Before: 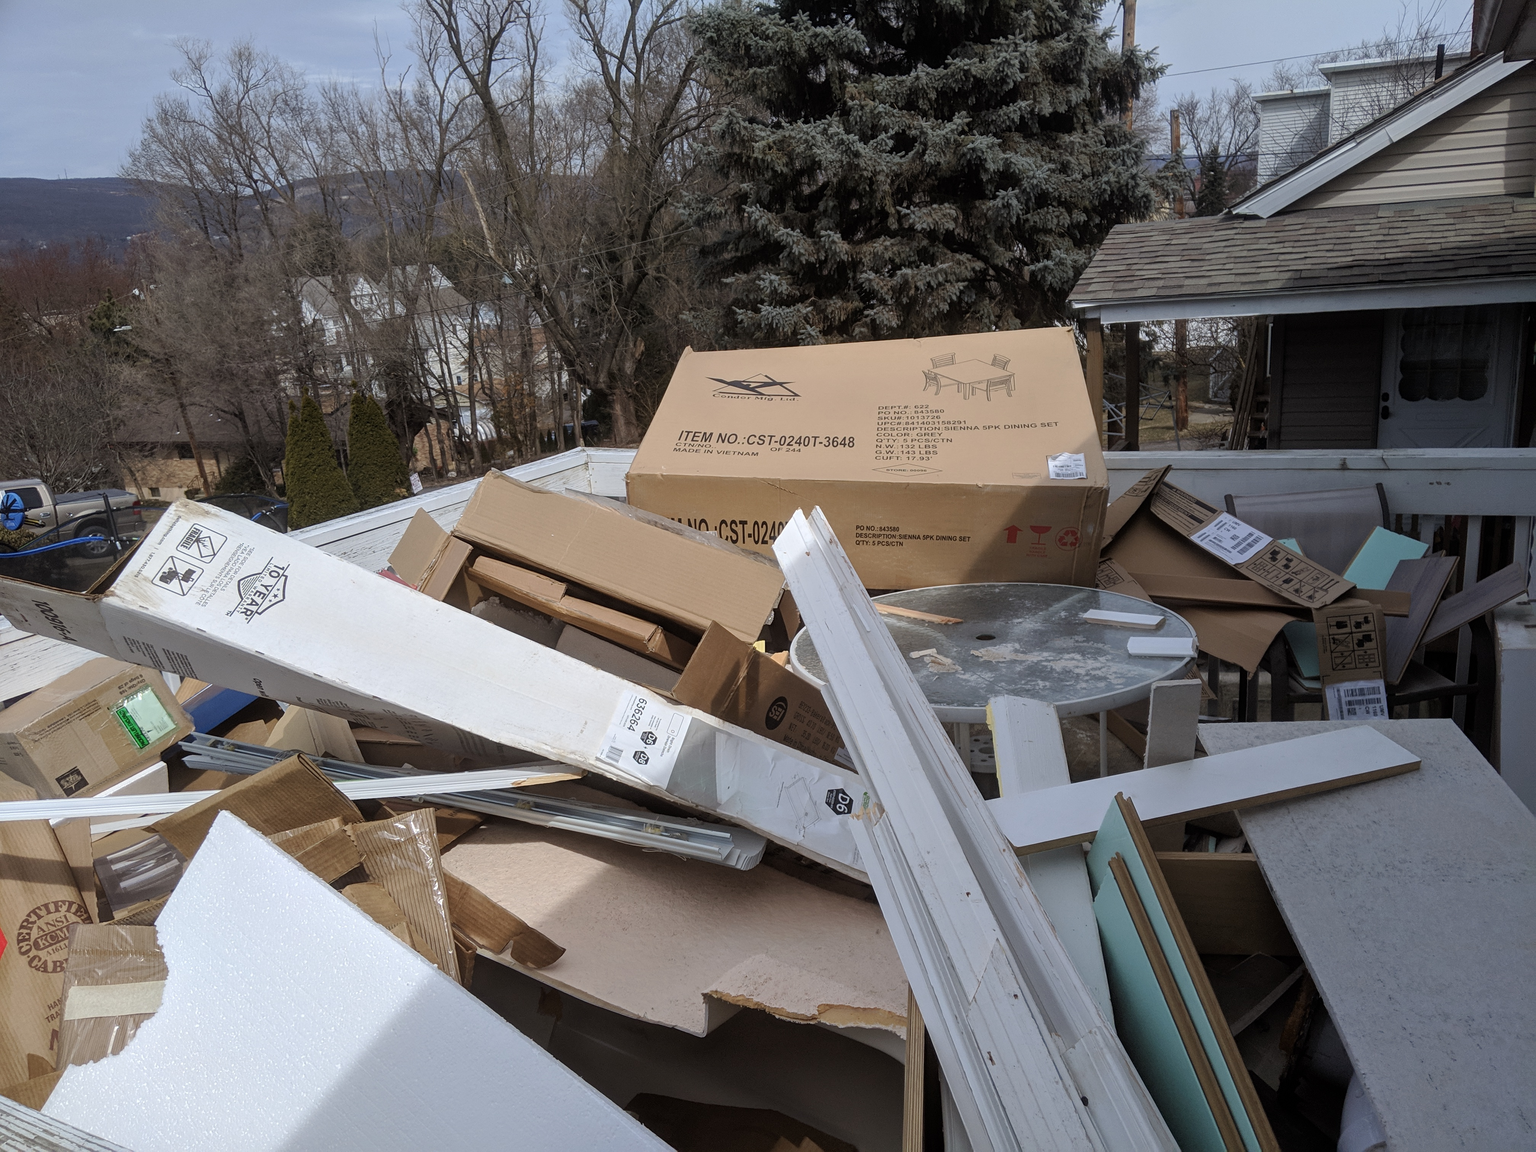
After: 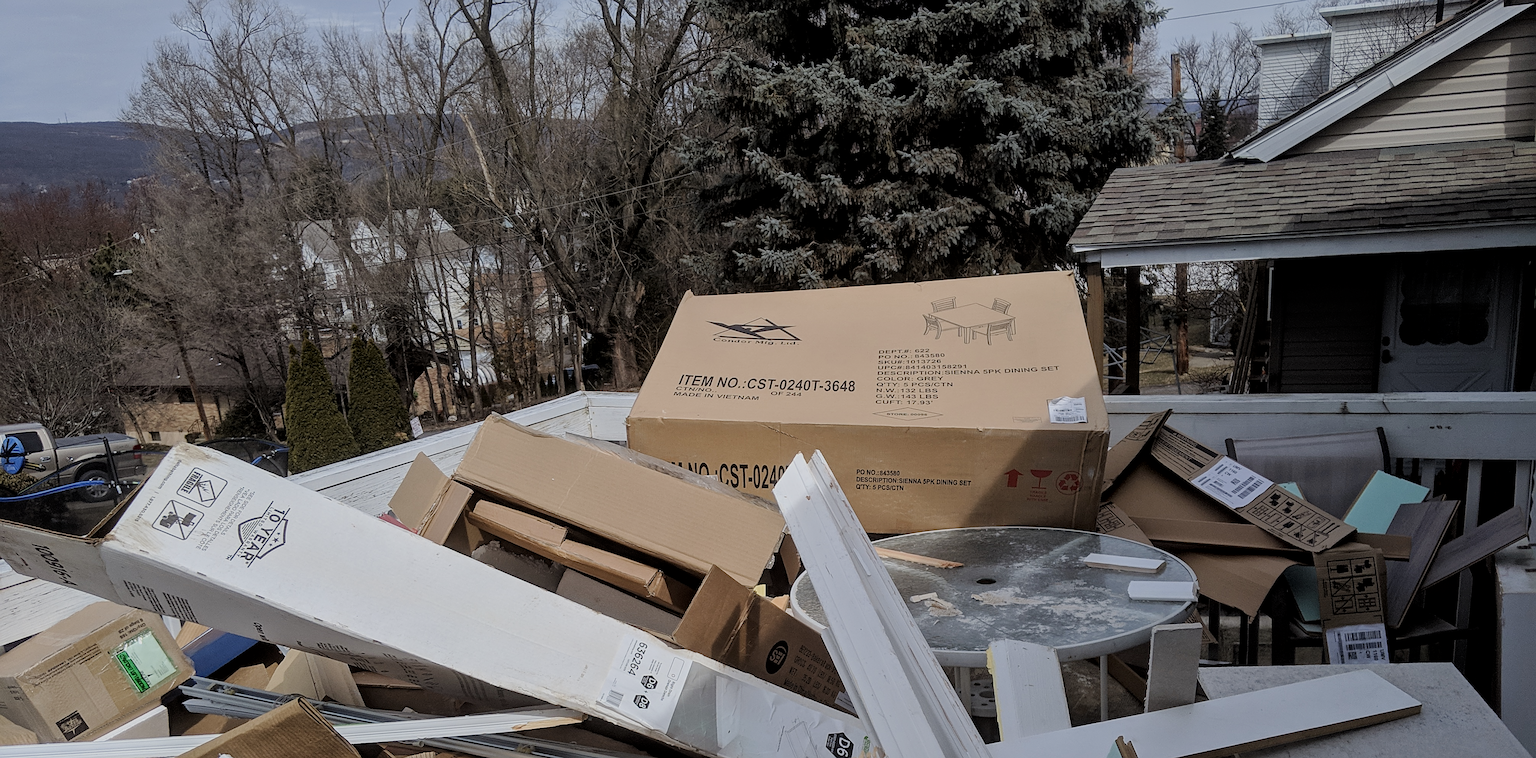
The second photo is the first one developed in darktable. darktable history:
local contrast: mode bilateral grid, contrast 20, coarseness 49, detail 121%, midtone range 0.2
sharpen: on, module defaults
filmic rgb: black relative exposure -7.65 EV, white relative exposure 4.56 EV, hardness 3.61, iterations of high-quality reconstruction 0
crop and rotate: top 4.917%, bottom 29.269%
